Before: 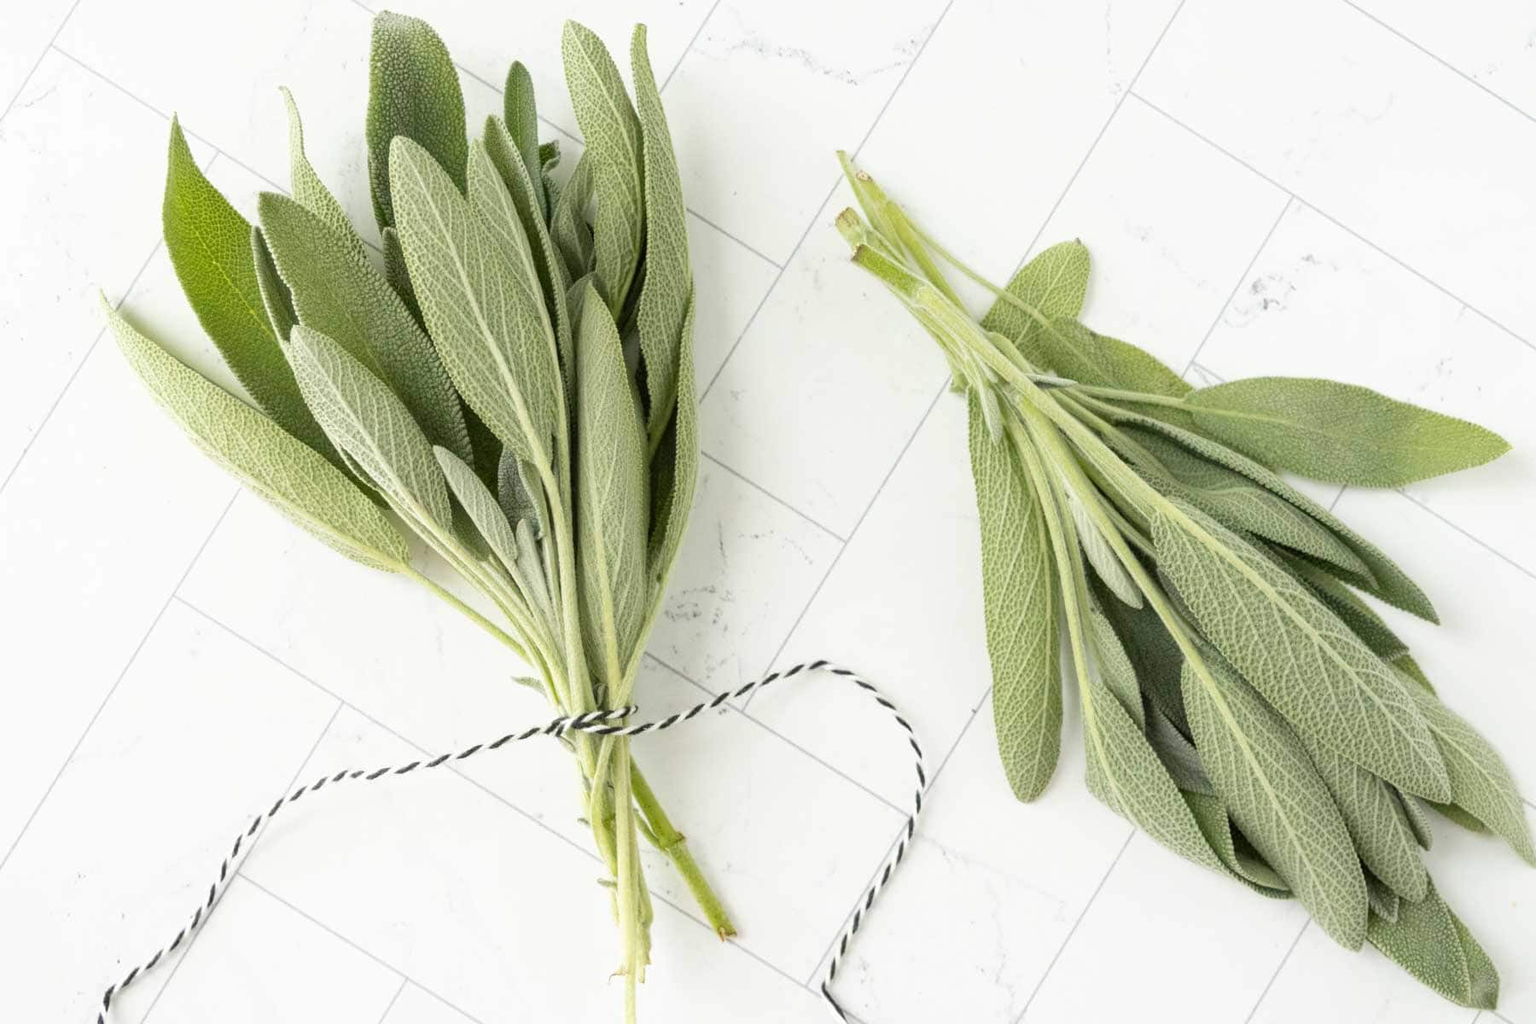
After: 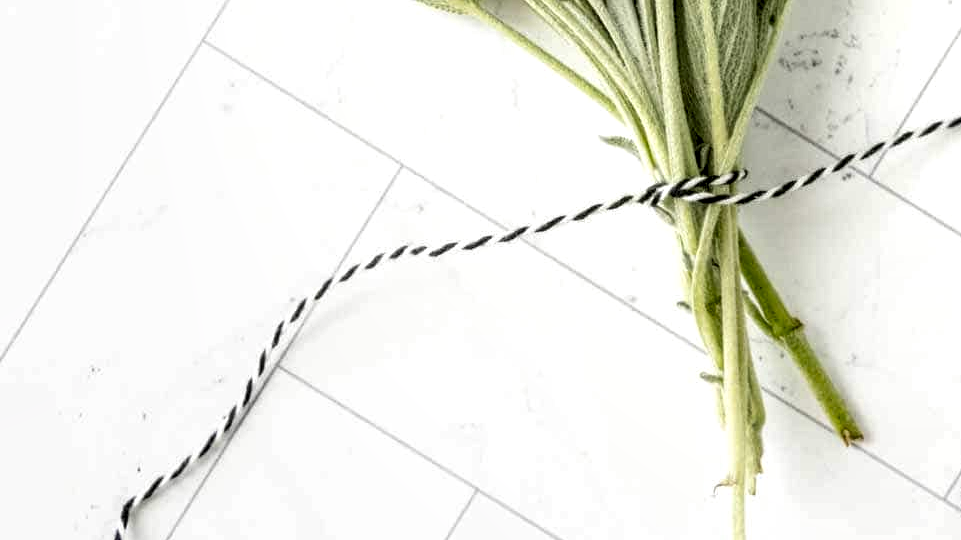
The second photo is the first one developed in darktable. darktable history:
crop and rotate: top 54.784%, right 46.595%, bottom 0.139%
local contrast: highlights 81%, shadows 58%, detail 175%, midtone range 0.598
